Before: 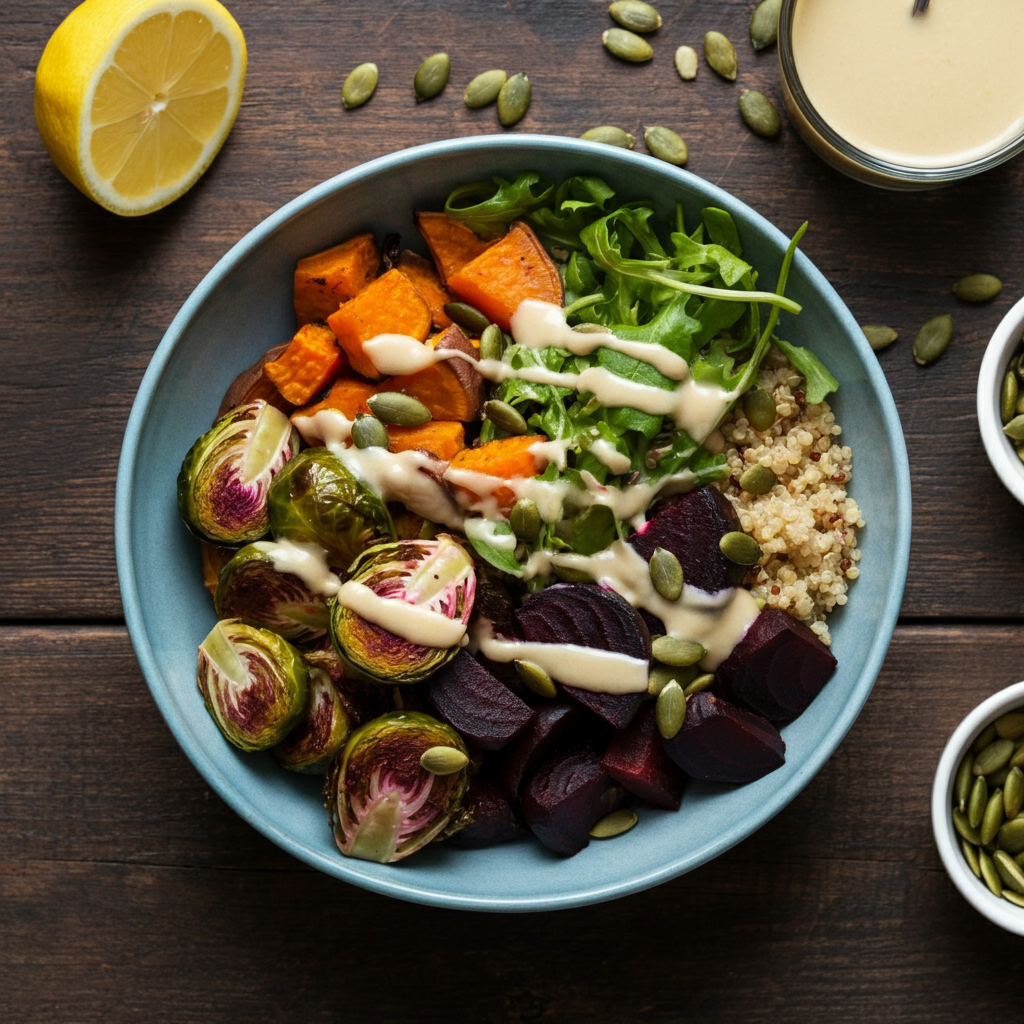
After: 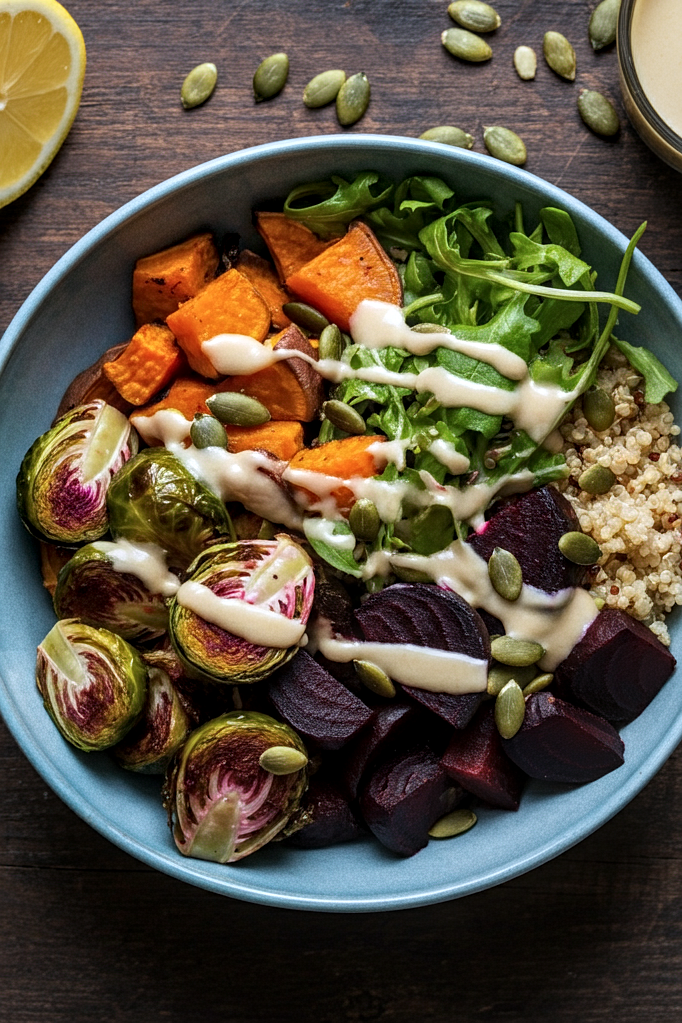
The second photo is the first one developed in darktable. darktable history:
crop and rotate: left 15.754%, right 17.579%
sharpen: radius 1.272, amount 0.305, threshold 0
local contrast: detail 130%
color calibration: illuminant as shot in camera, x 0.358, y 0.373, temperature 4628.91 K
